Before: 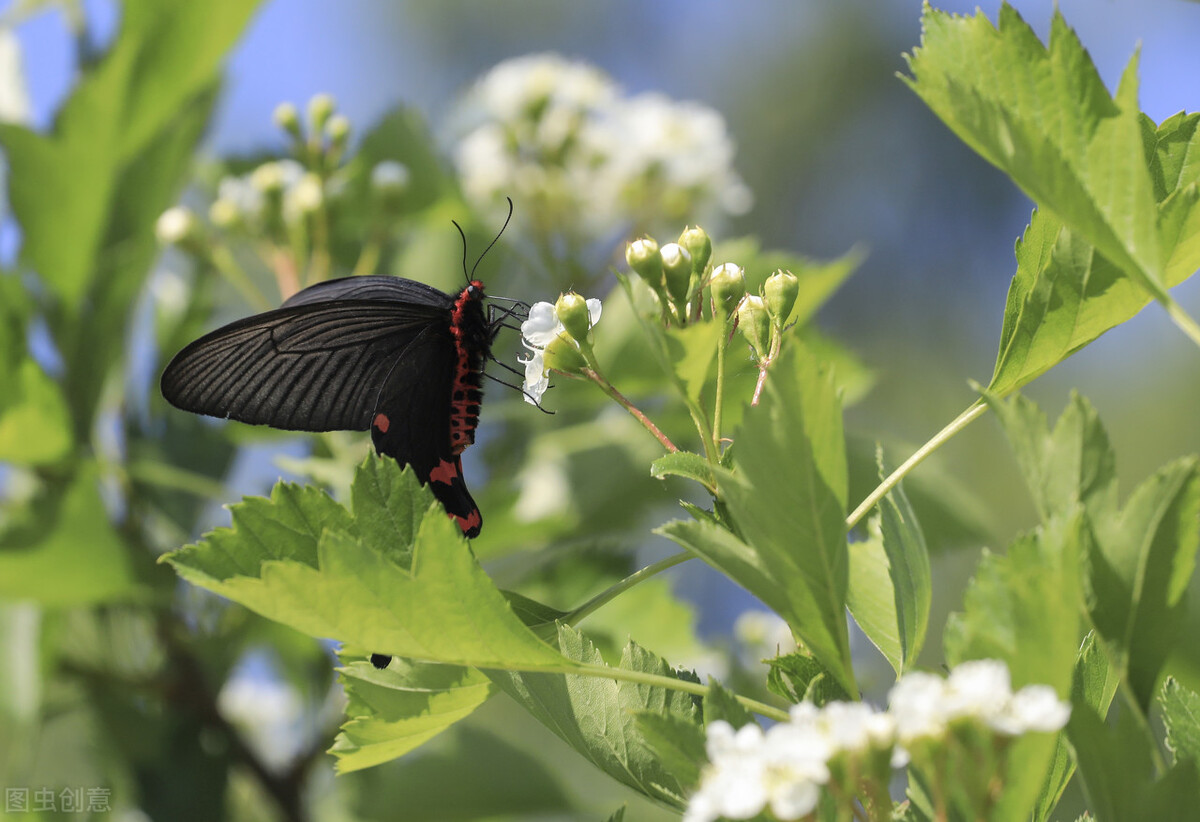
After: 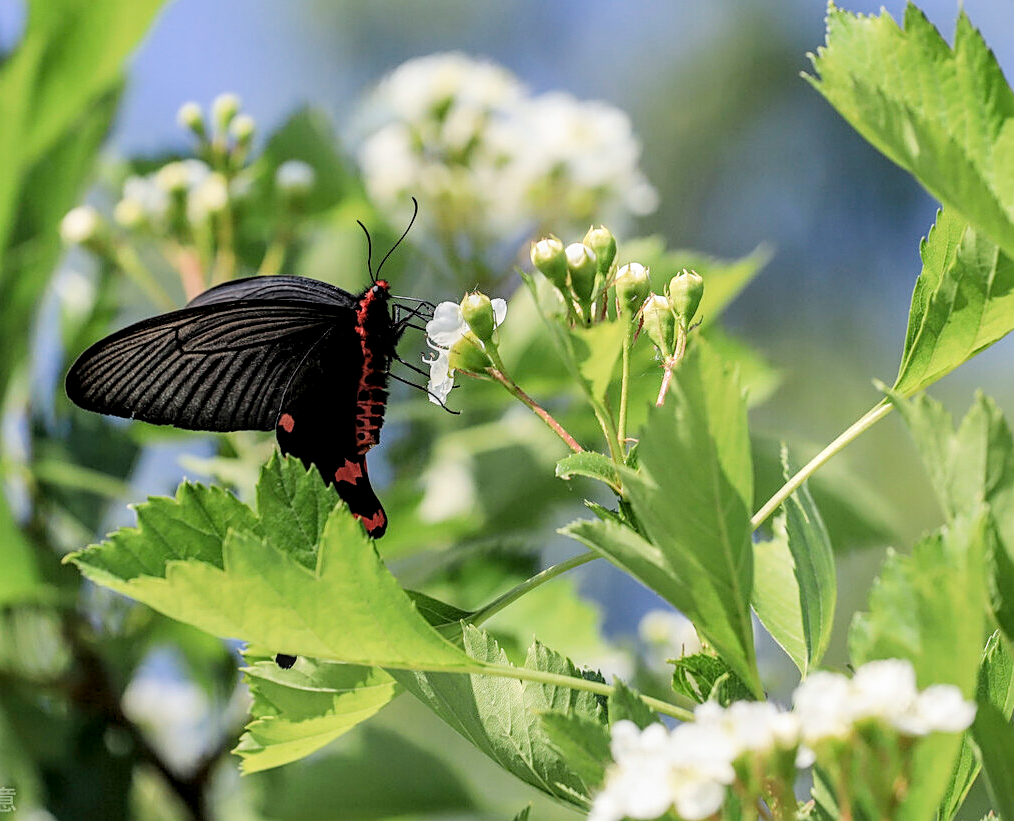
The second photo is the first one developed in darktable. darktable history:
filmic rgb: black relative exposure -7.65 EV, white relative exposure 4.56 EV, hardness 3.61
sharpen: on, module defaults
crop: left 7.983%, right 7.514%
exposure: exposure 0.568 EV, compensate exposure bias true, compensate highlight preservation false
local contrast: highlights 21%, detail 150%
